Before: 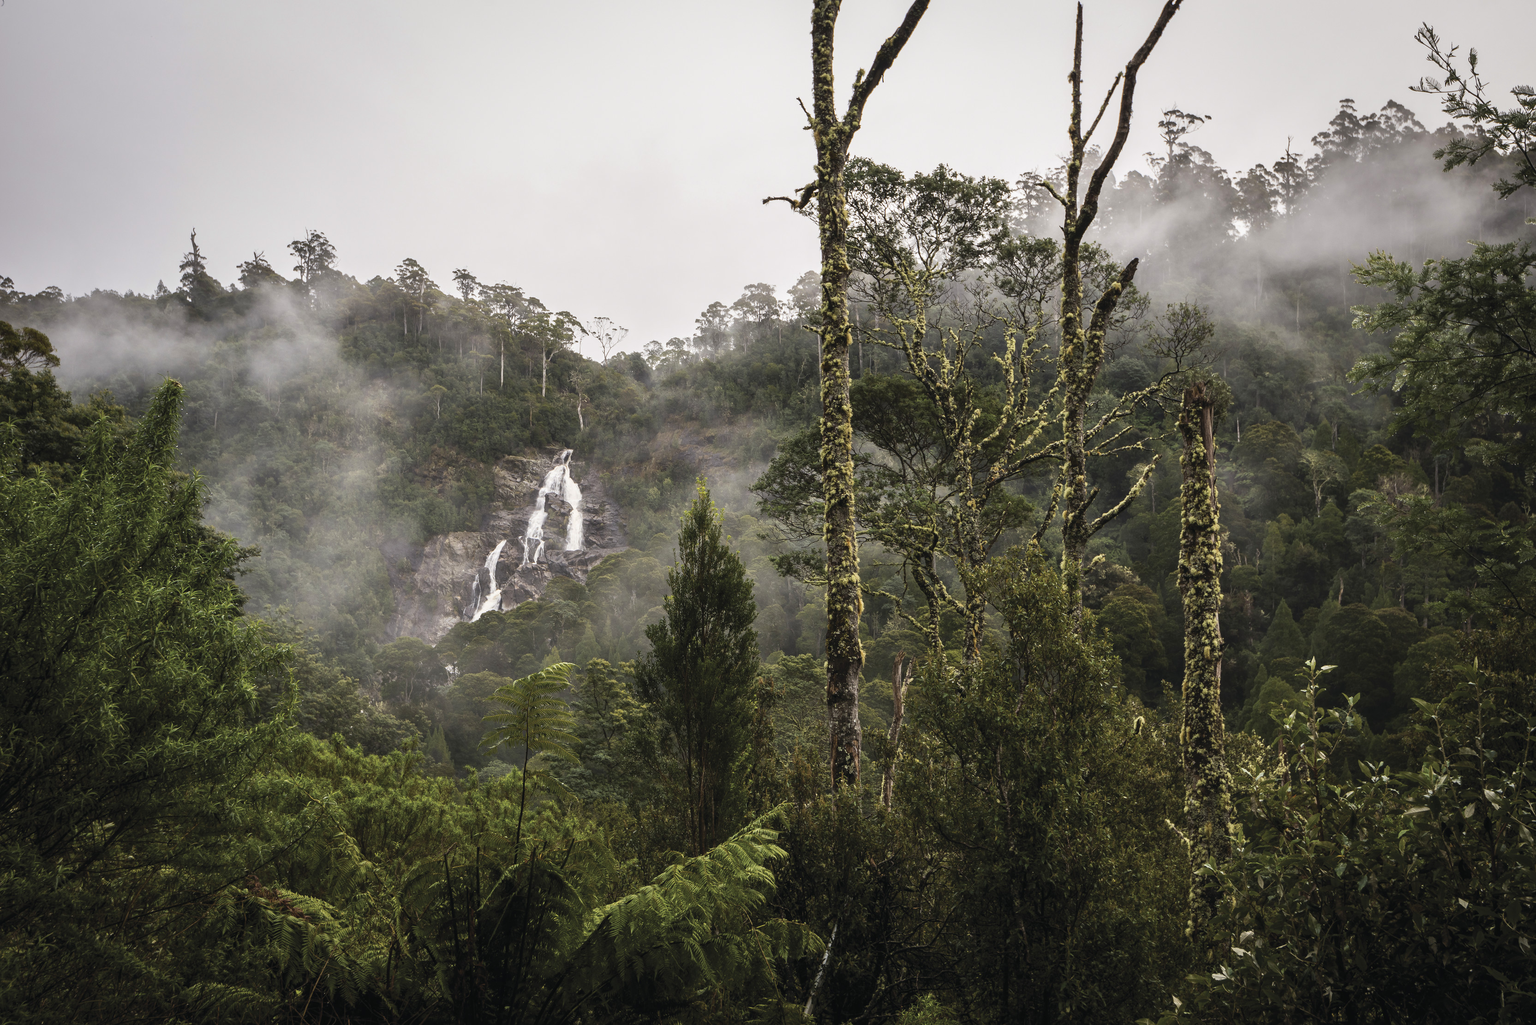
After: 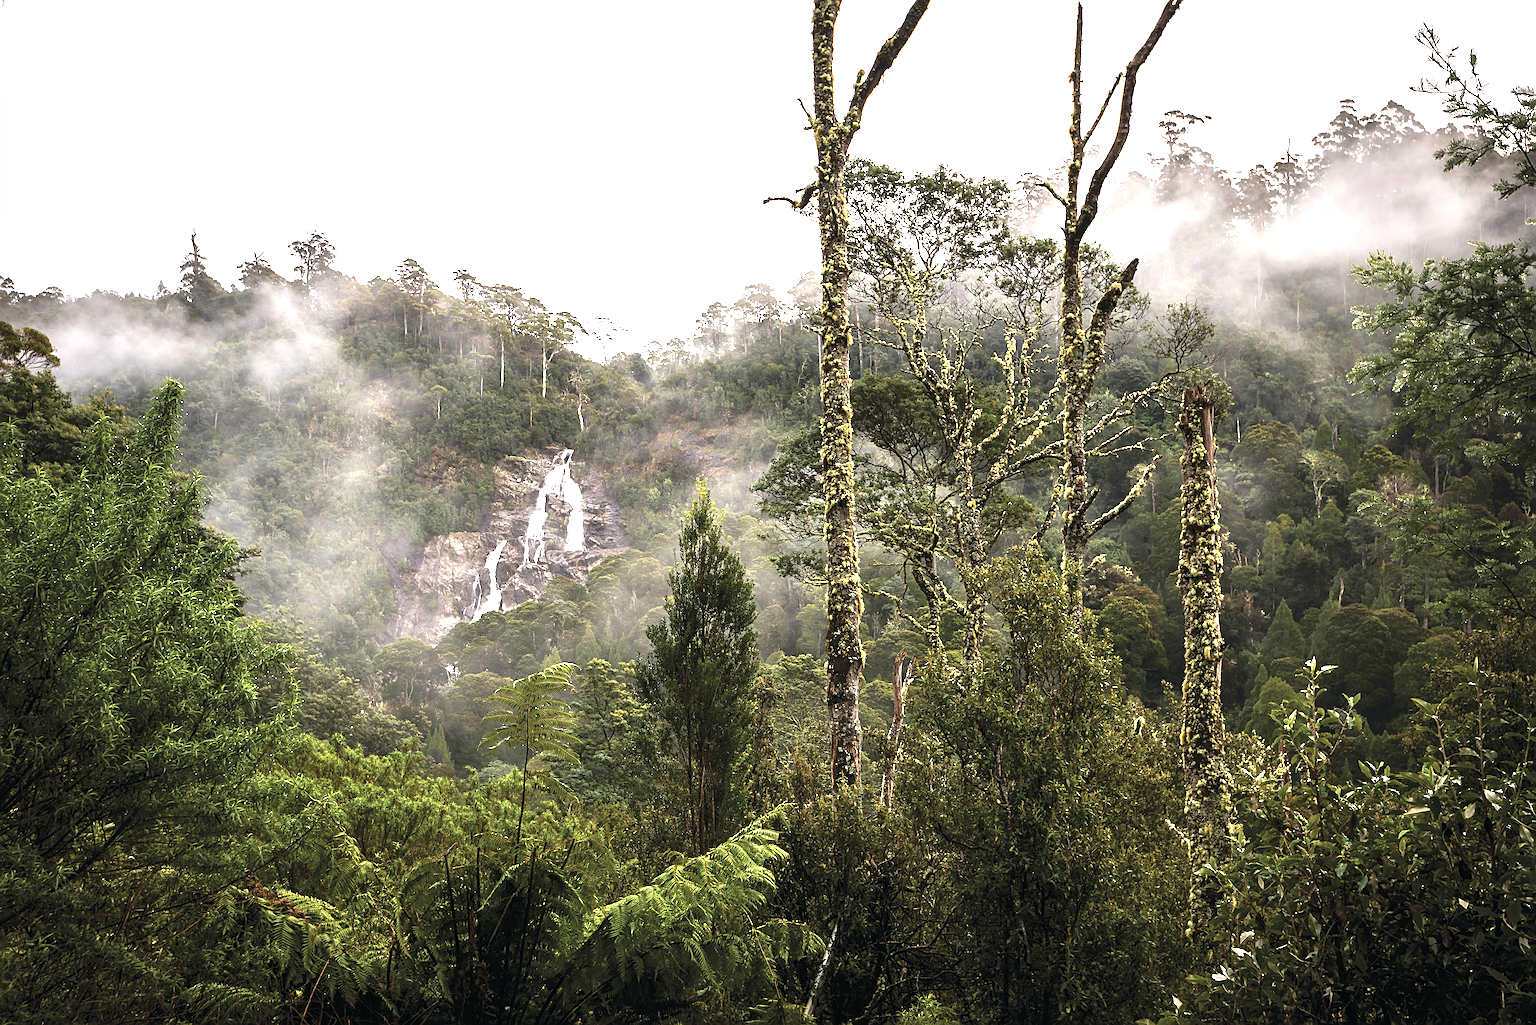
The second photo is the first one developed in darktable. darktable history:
sharpen: radius 2.531, amount 0.63
exposure: exposure 1.235 EV, compensate highlight preservation false
